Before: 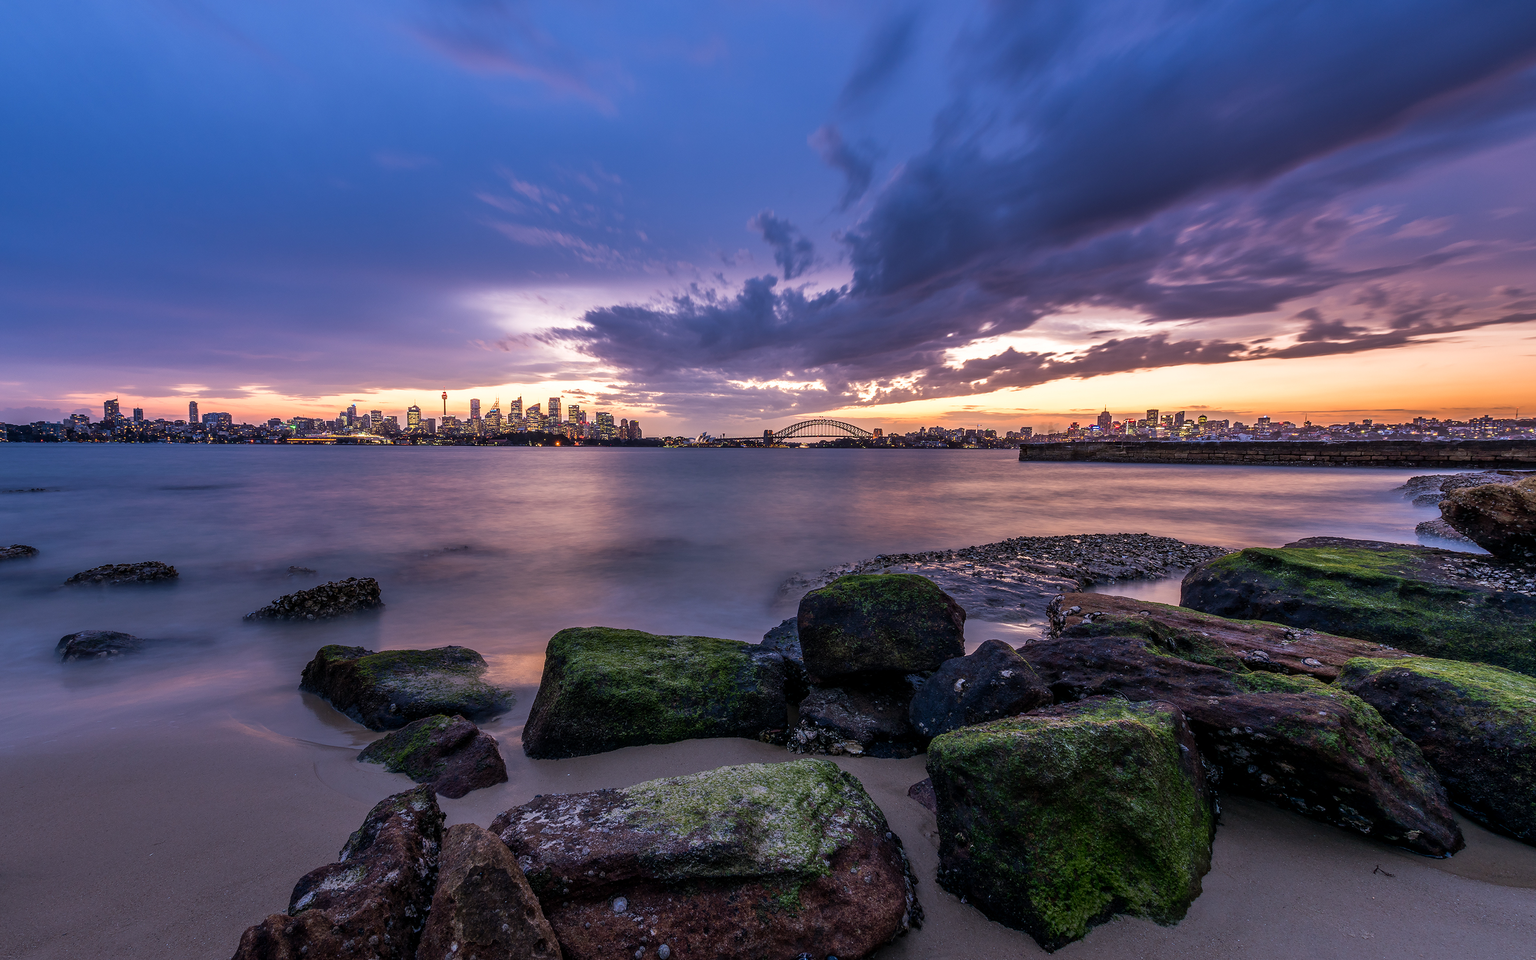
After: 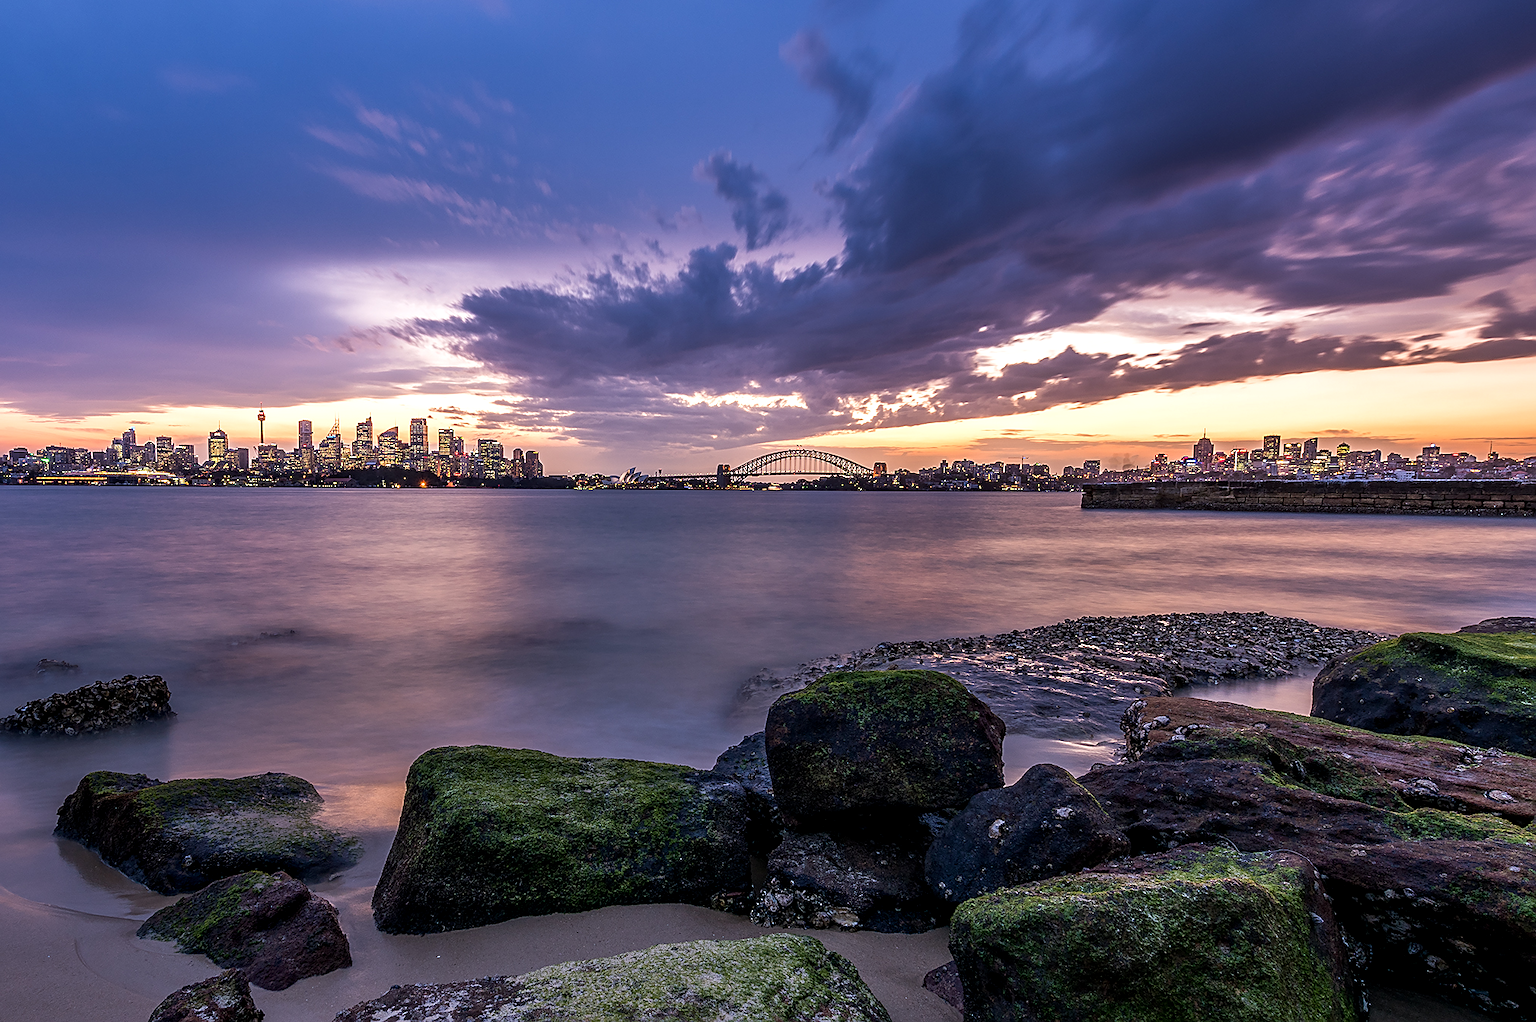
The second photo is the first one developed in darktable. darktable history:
local contrast: highlights 107%, shadows 100%, detail 119%, midtone range 0.2
crop and rotate: left 17.028%, top 10.936%, right 12.877%, bottom 14.381%
sharpen: on, module defaults
